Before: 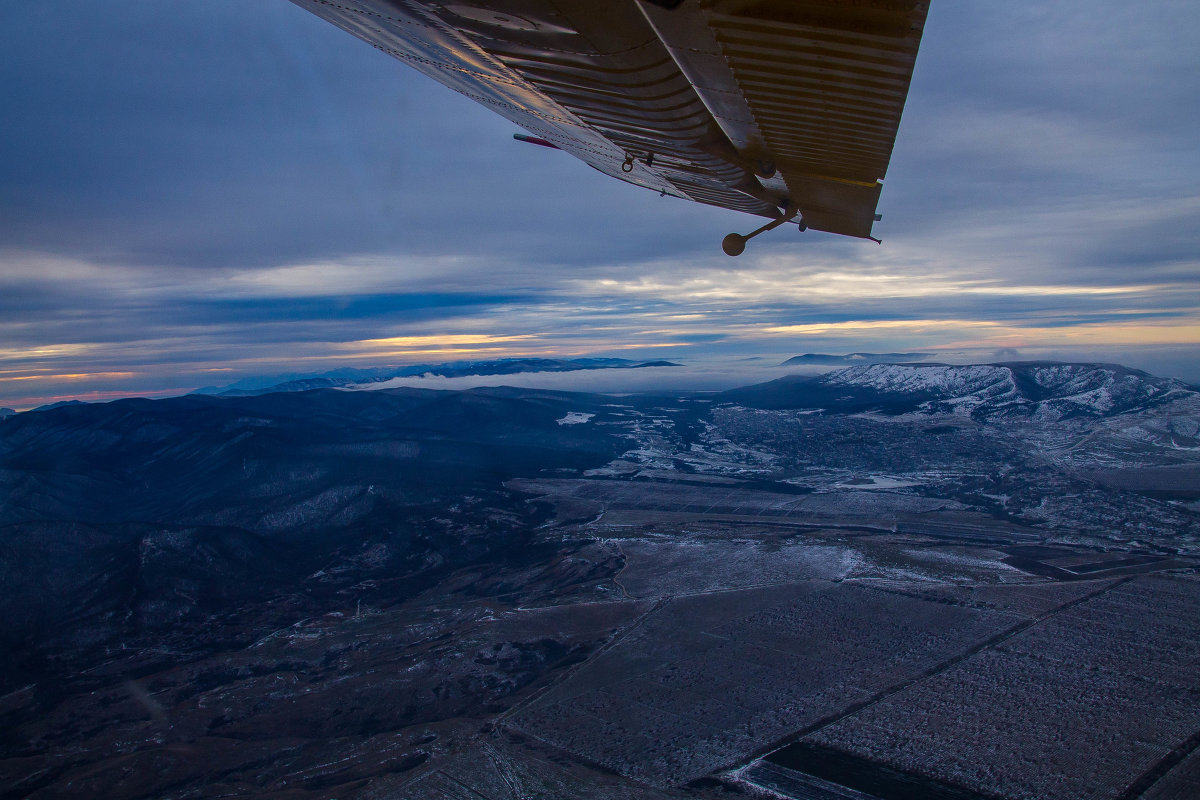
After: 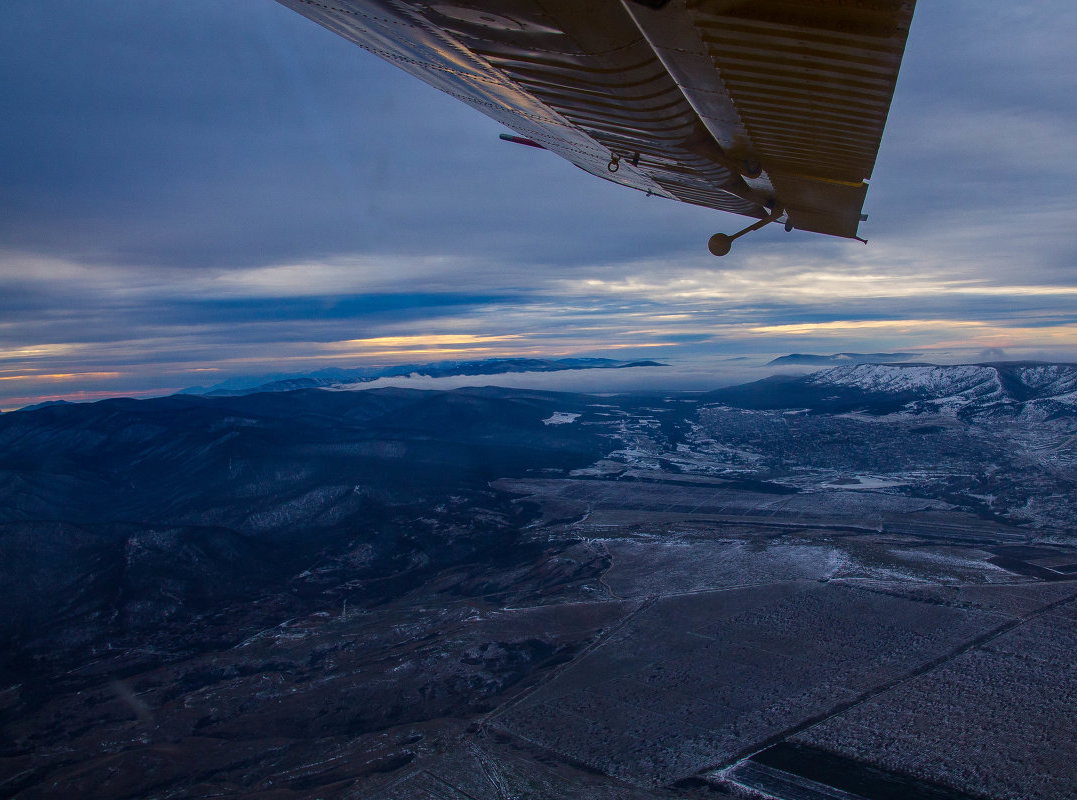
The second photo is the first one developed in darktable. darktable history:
crop and rotate: left 1.185%, right 9.042%
